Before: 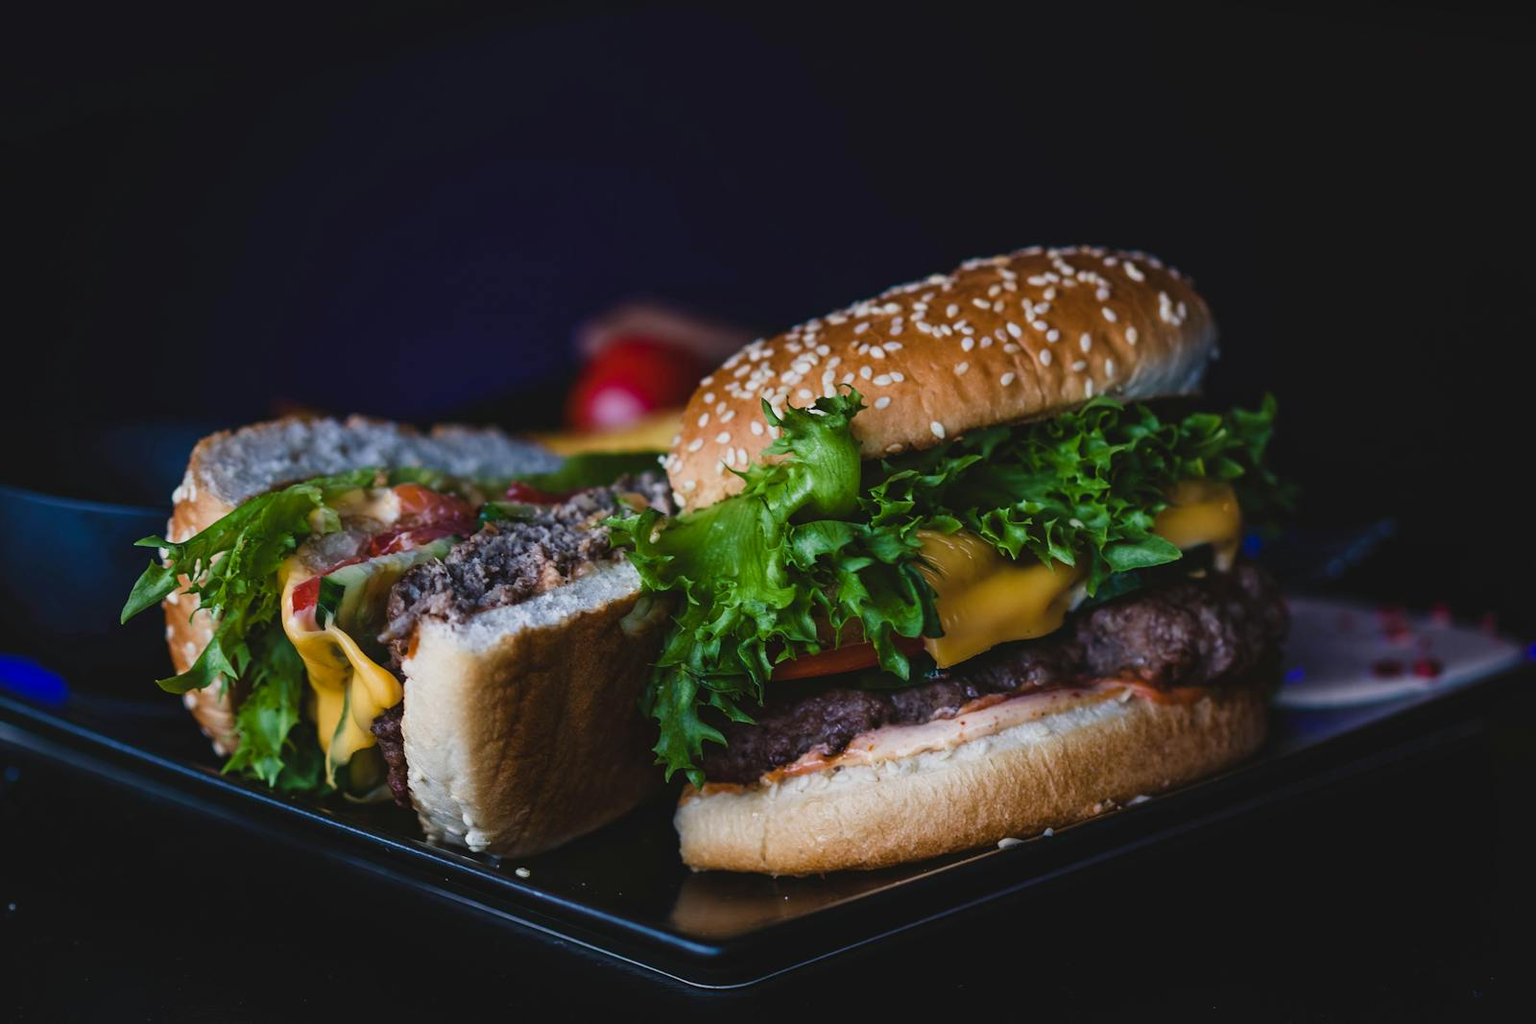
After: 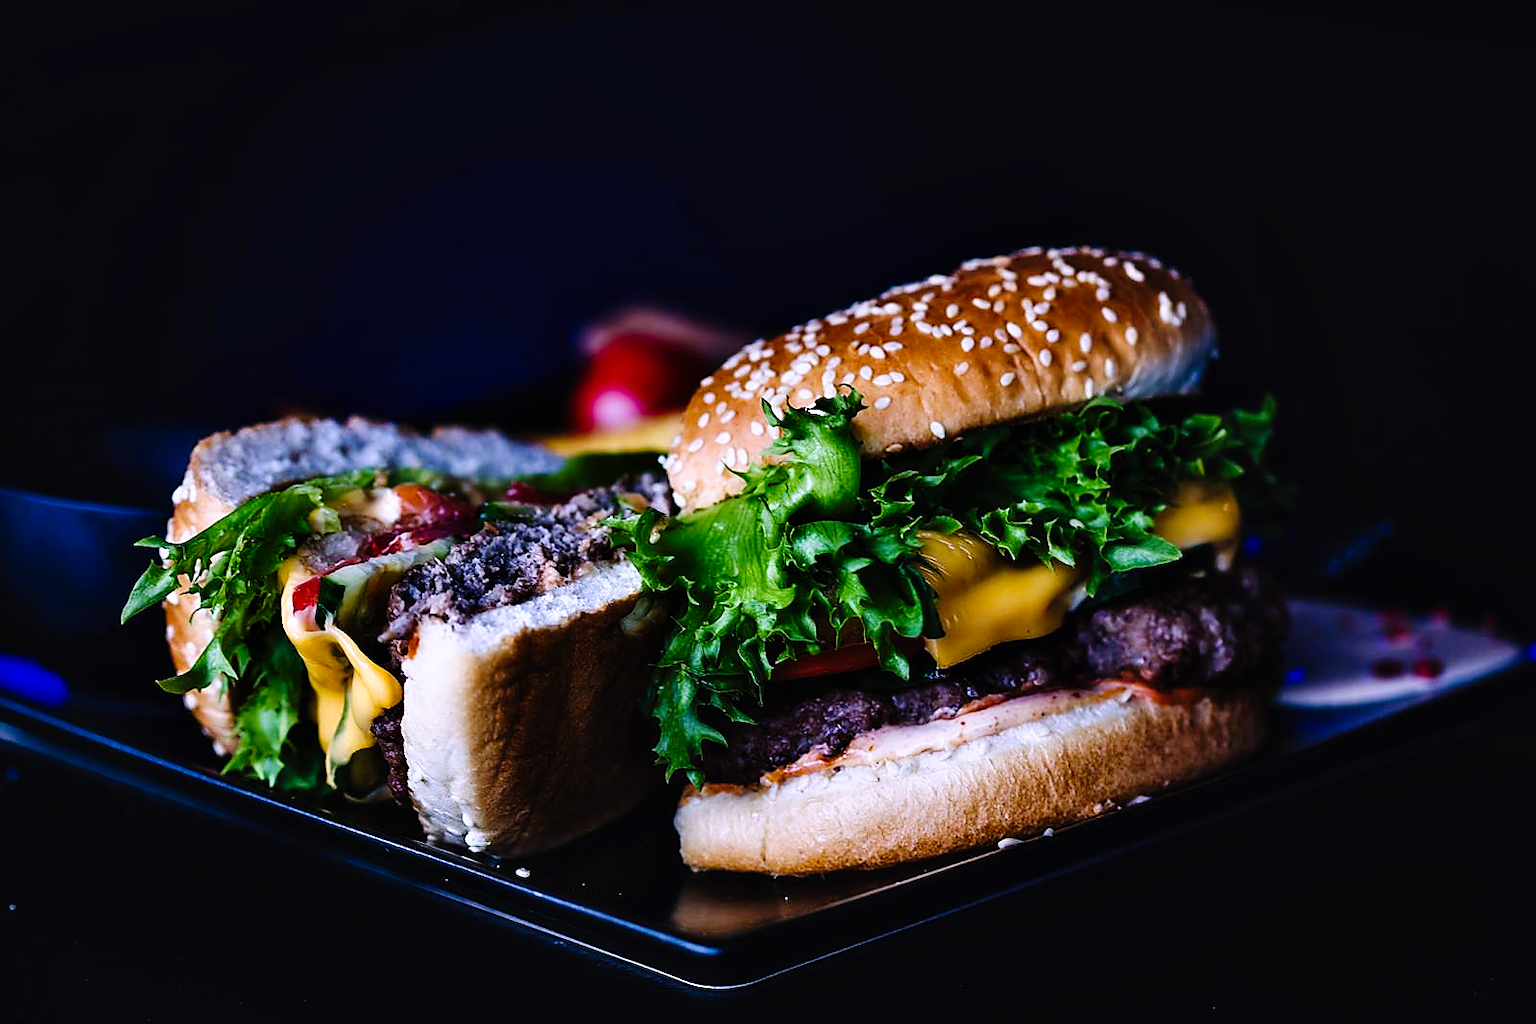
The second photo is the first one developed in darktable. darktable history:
sharpen: radius 1.371, amount 1.263, threshold 0.639
tone curve: curves: ch0 [(0, 0) (0.003, 0.003) (0.011, 0.005) (0.025, 0.008) (0.044, 0.012) (0.069, 0.02) (0.1, 0.031) (0.136, 0.047) (0.177, 0.088) (0.224, 0.141) (0.277, 0.222) (0.335, 0.32) (0.399, 0.422) (0.468, 0.523) (0.543, 0.623) (0.623, 0.716) (0.709, 0.796) (0.801, 0.878) (0.898, 0.957) (1, 1)], preserve colors none
color calibration: output R [1.063, -0.012, -0.003, 0], output B [-0.079, 0.047, 1, 0], illuminant custom, x 0.388, y 0.387, temperature 3839.72 K
contrast equalizer: octaves 7, y [[0.514, 0.573, 0.581, 0.508, 0.5, 0.5], [0.5 ×6], [0.5 ×6], [0 ×6], [0 ×6]]
